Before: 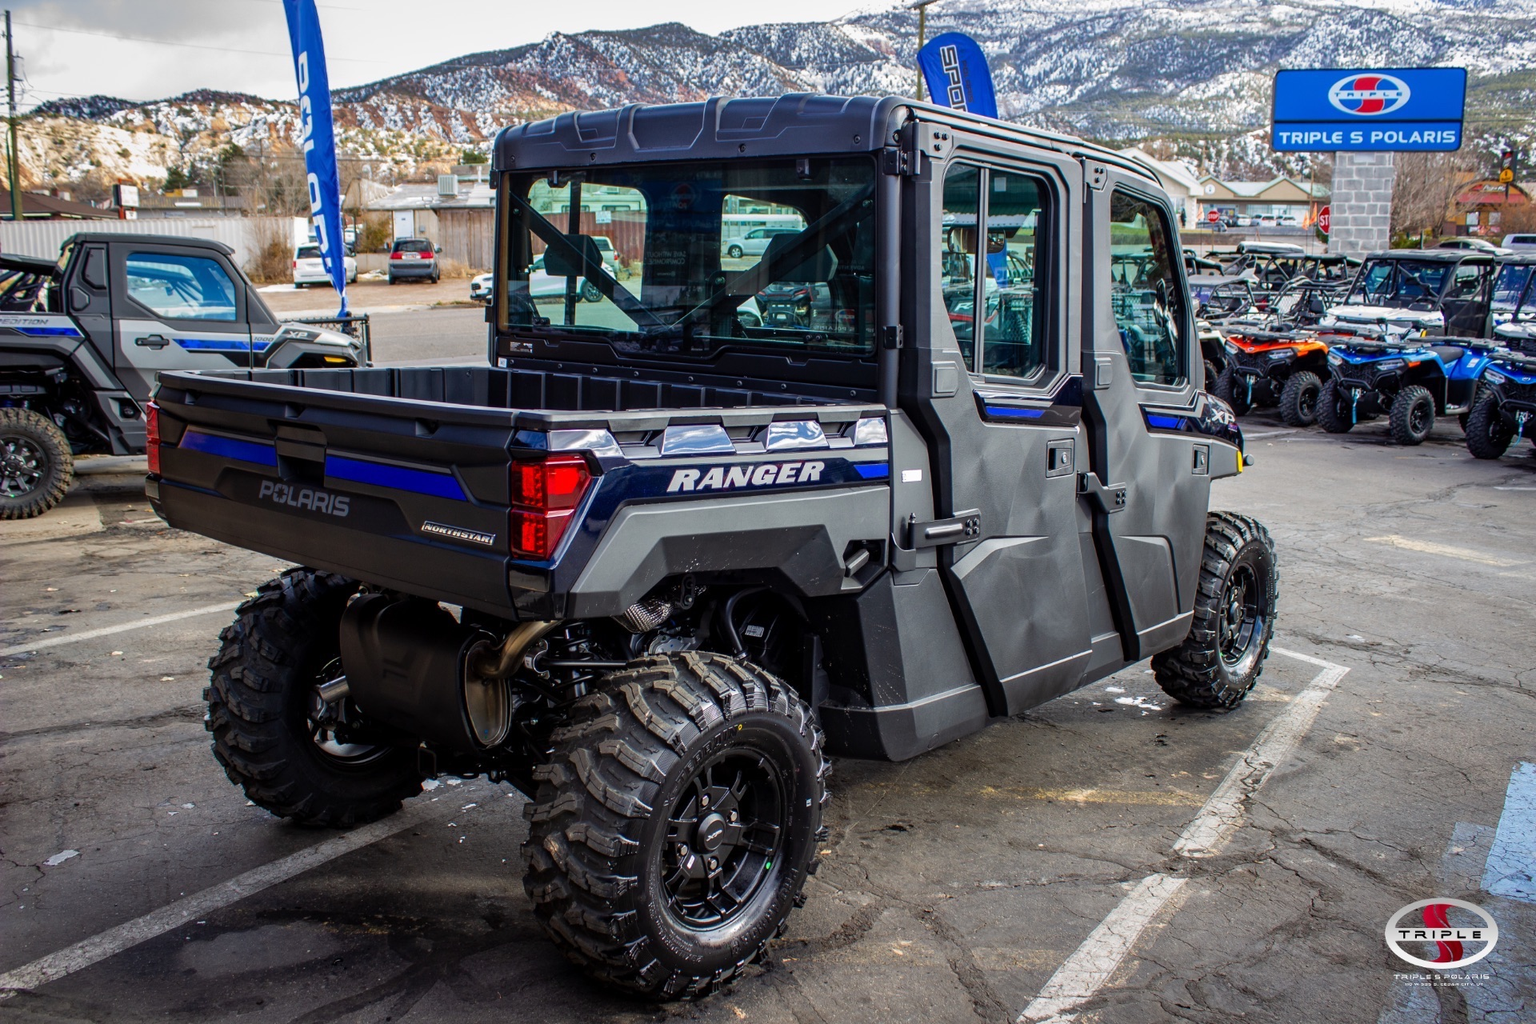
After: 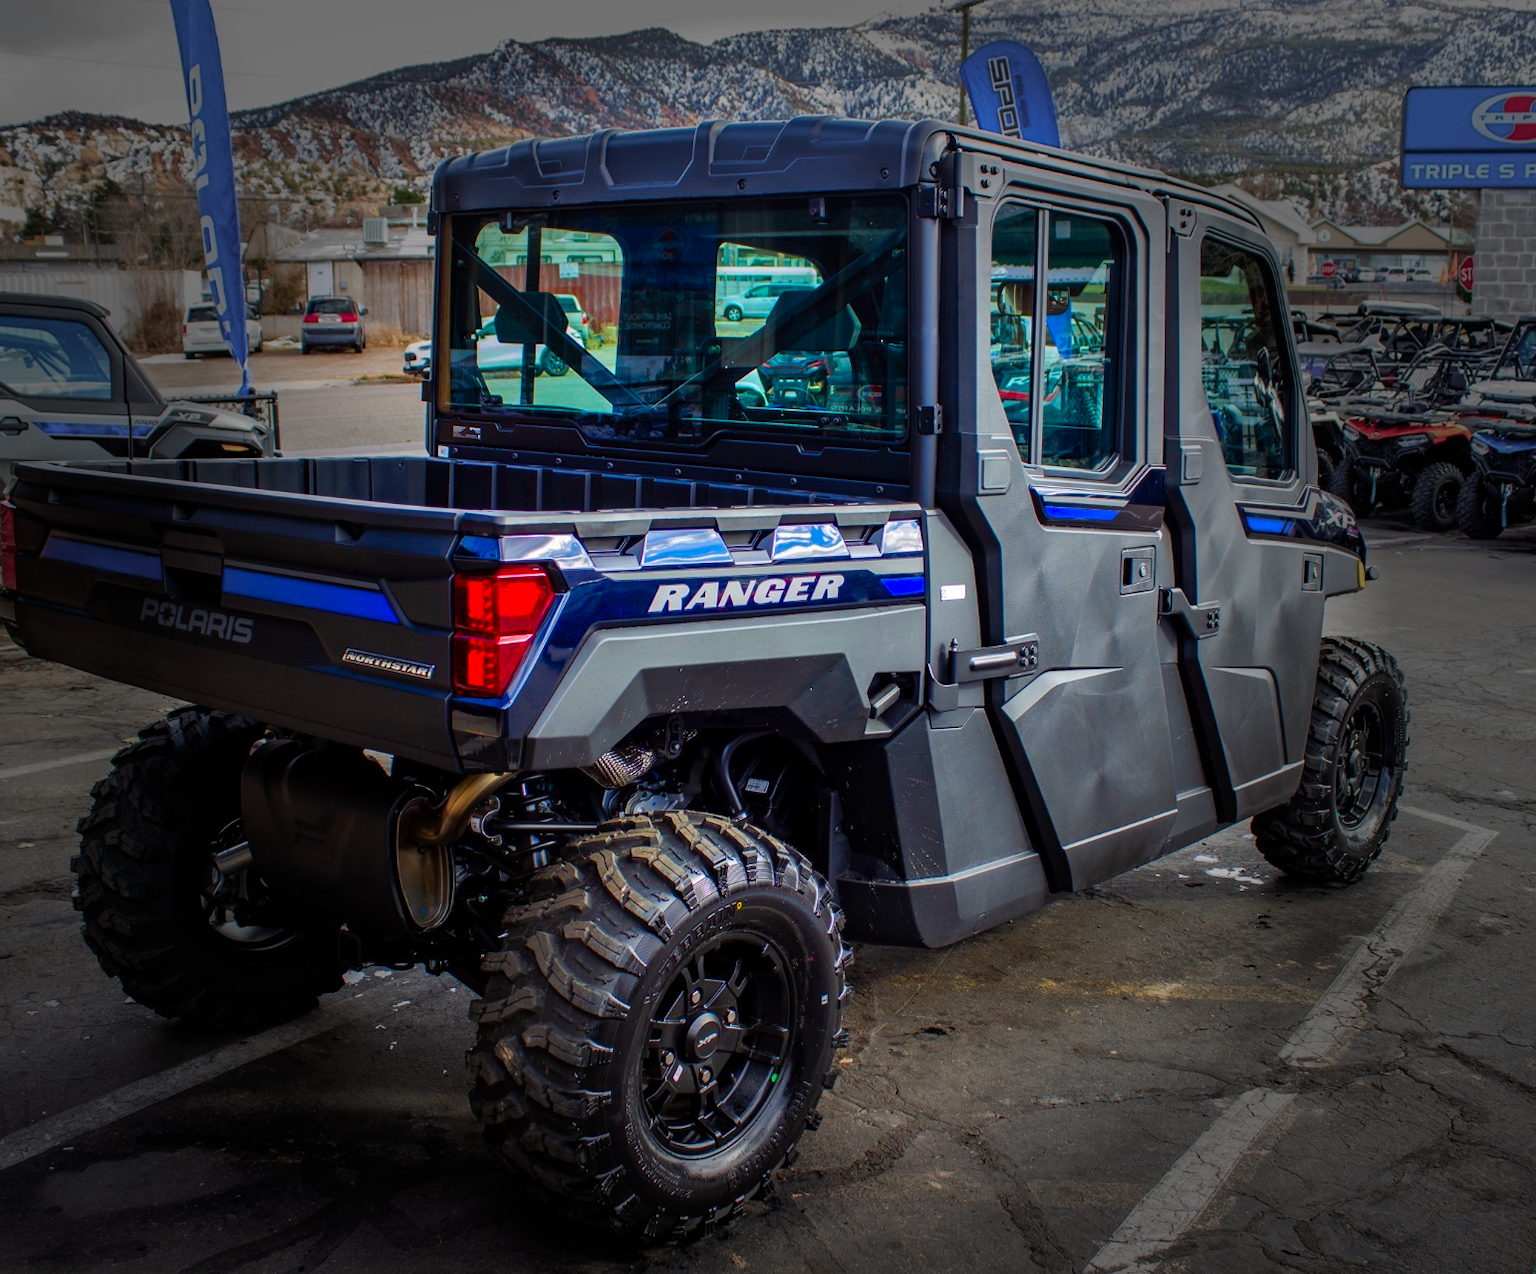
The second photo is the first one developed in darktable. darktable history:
vignetting: fall-off start 40.31%, fall-off radius 40.88%, brightness -0.815
color correction: highlights b* 0.045, saturation 1.82
crop and rotate: left 9.537%, right 10.138%
